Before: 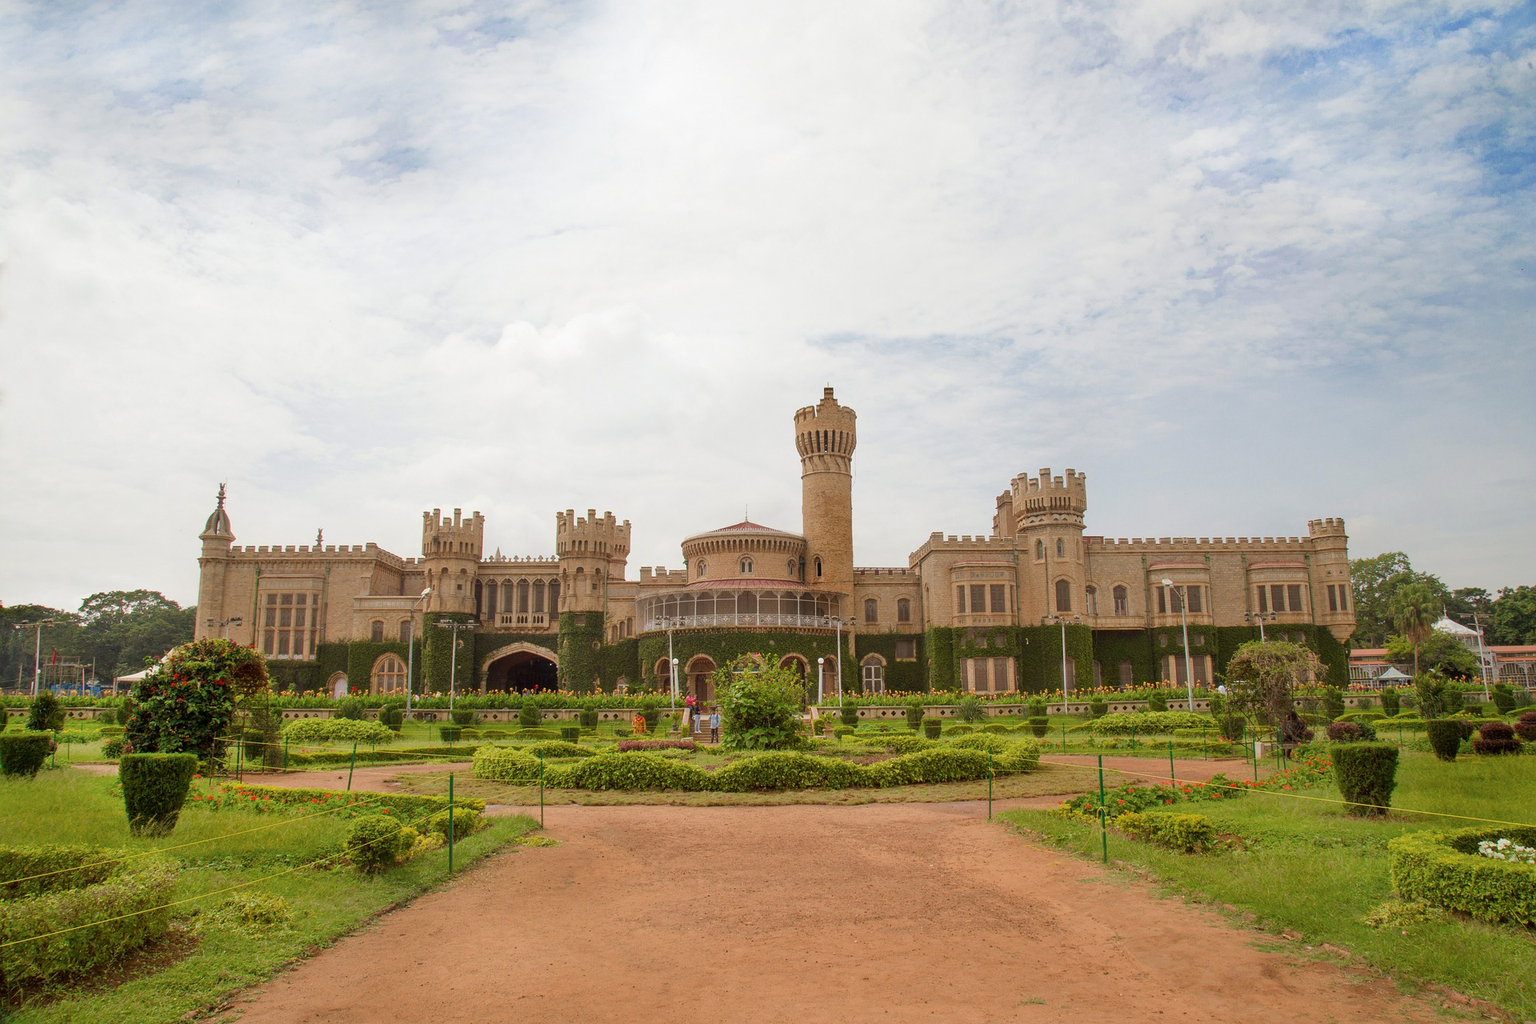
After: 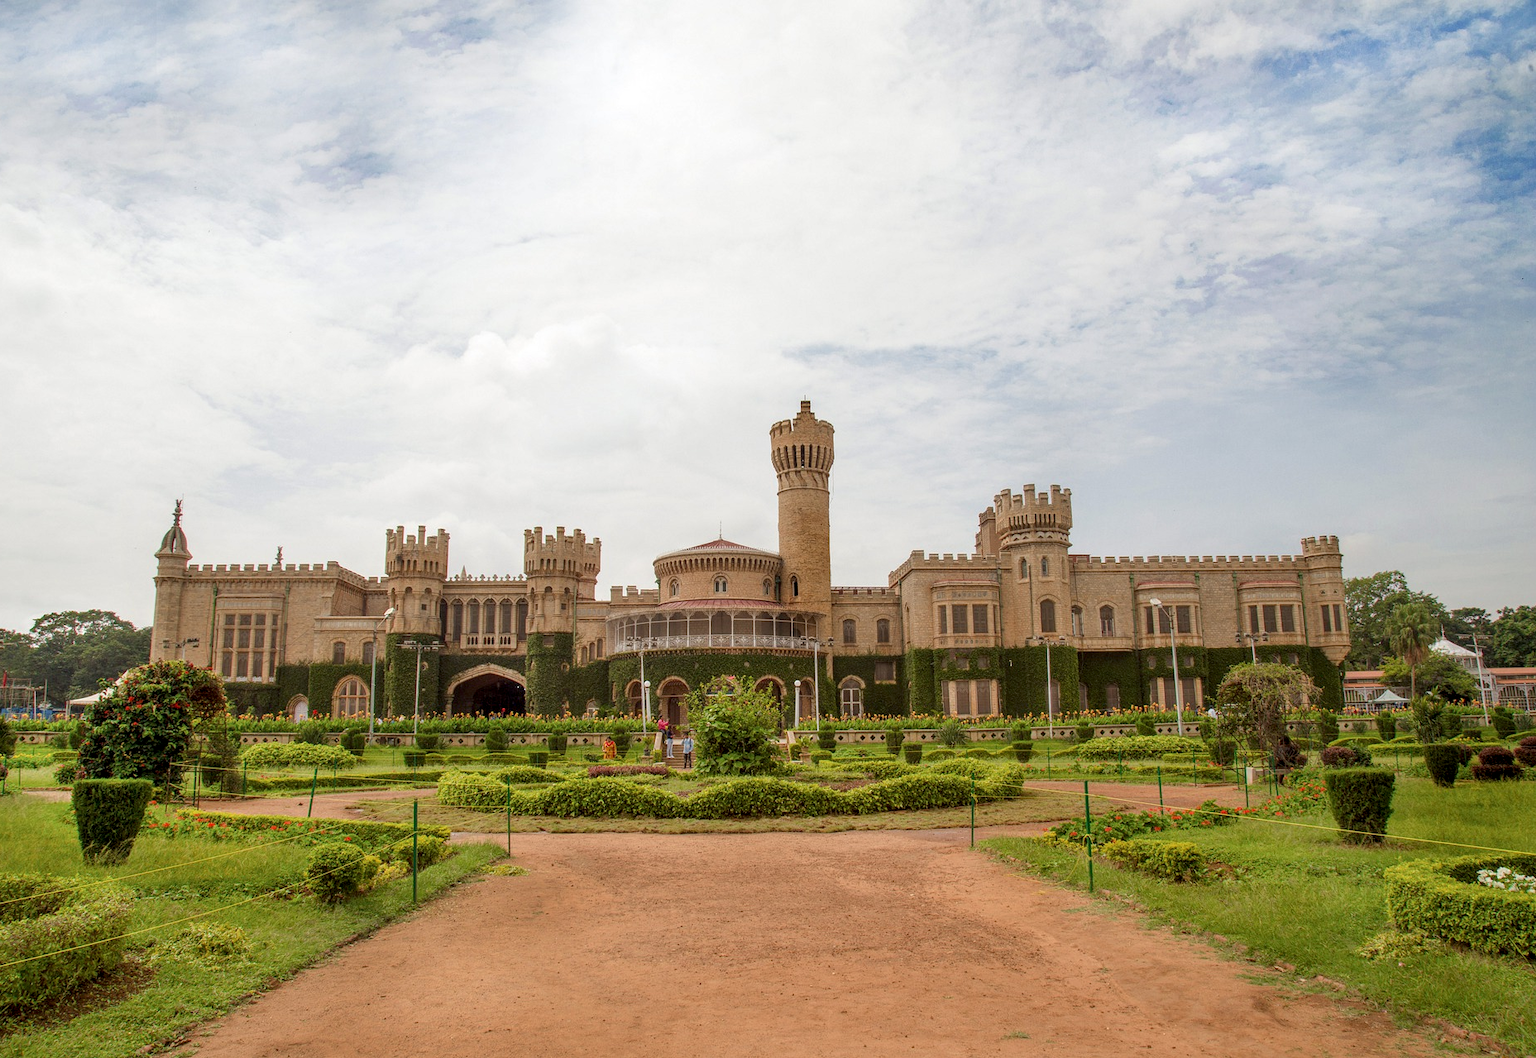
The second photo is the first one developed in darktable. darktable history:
local contrast: detail 130%
exposure: compensate highlight preservation false
crop and rotate: left 3.238%
